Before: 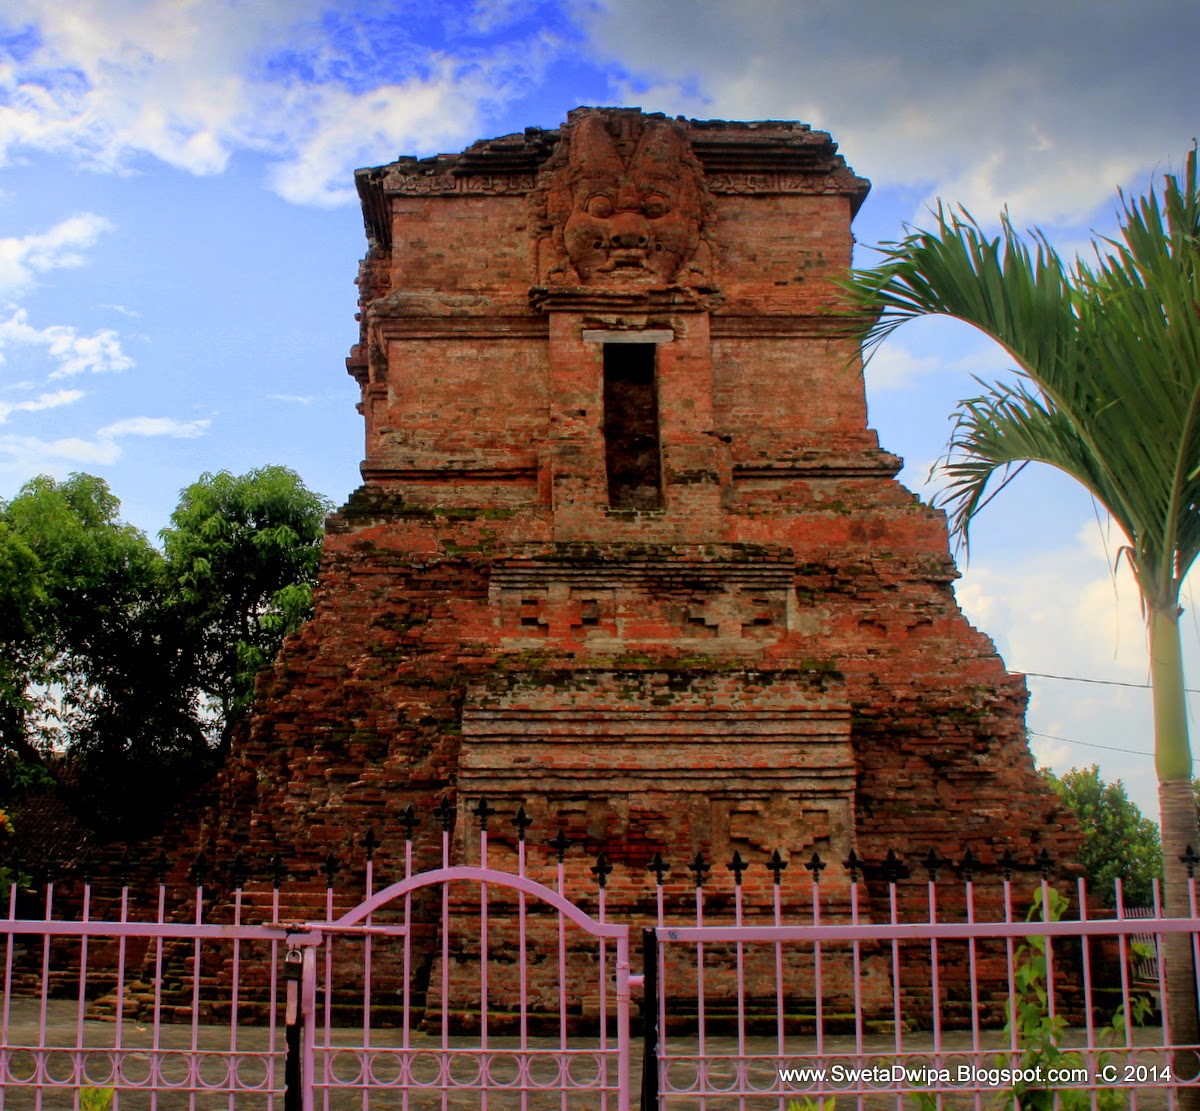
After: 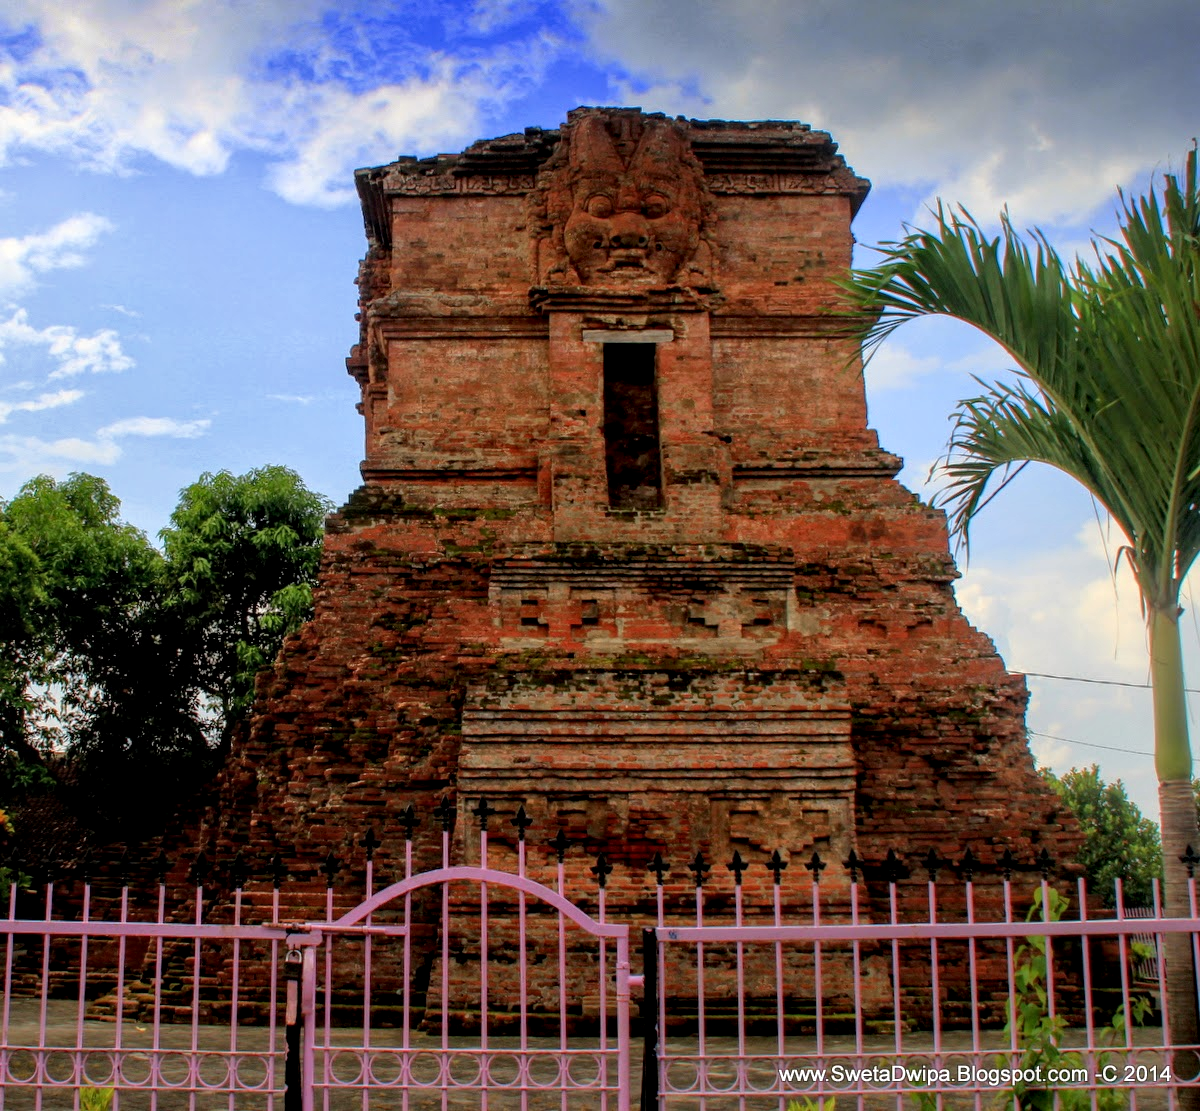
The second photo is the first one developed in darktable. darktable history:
exposure: black level correction 0.001, compensate highlight preservation false
local contrast: detail 130%
